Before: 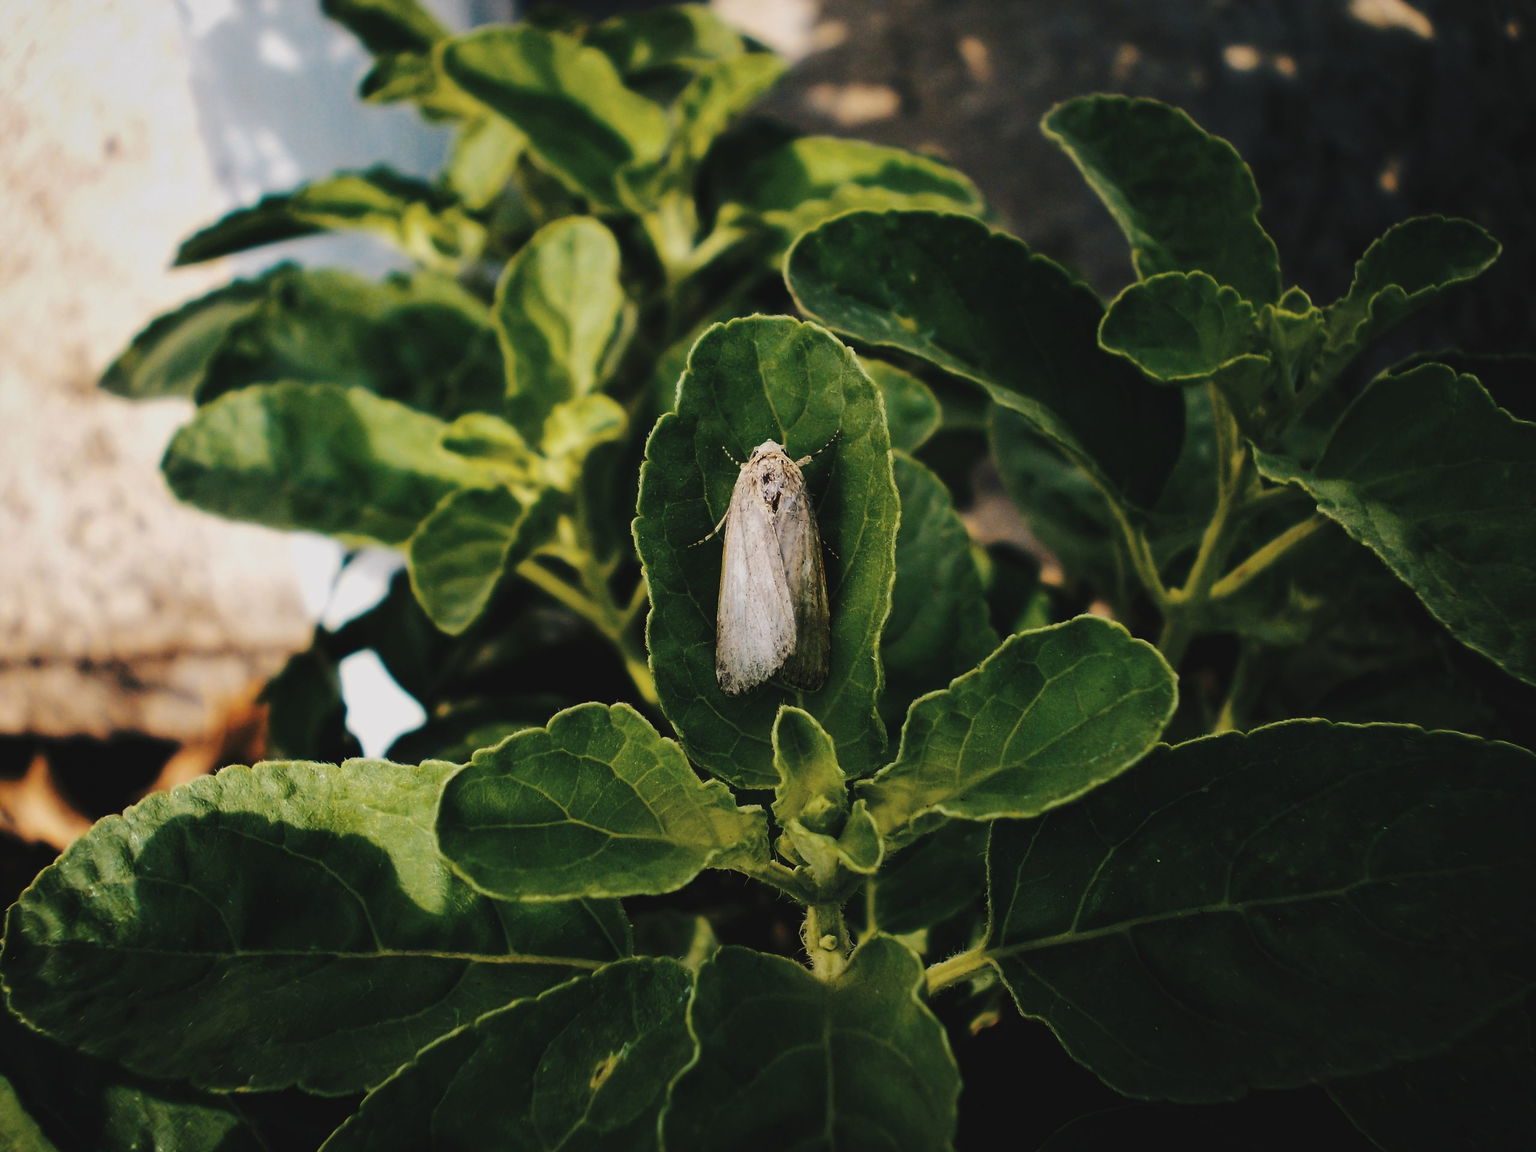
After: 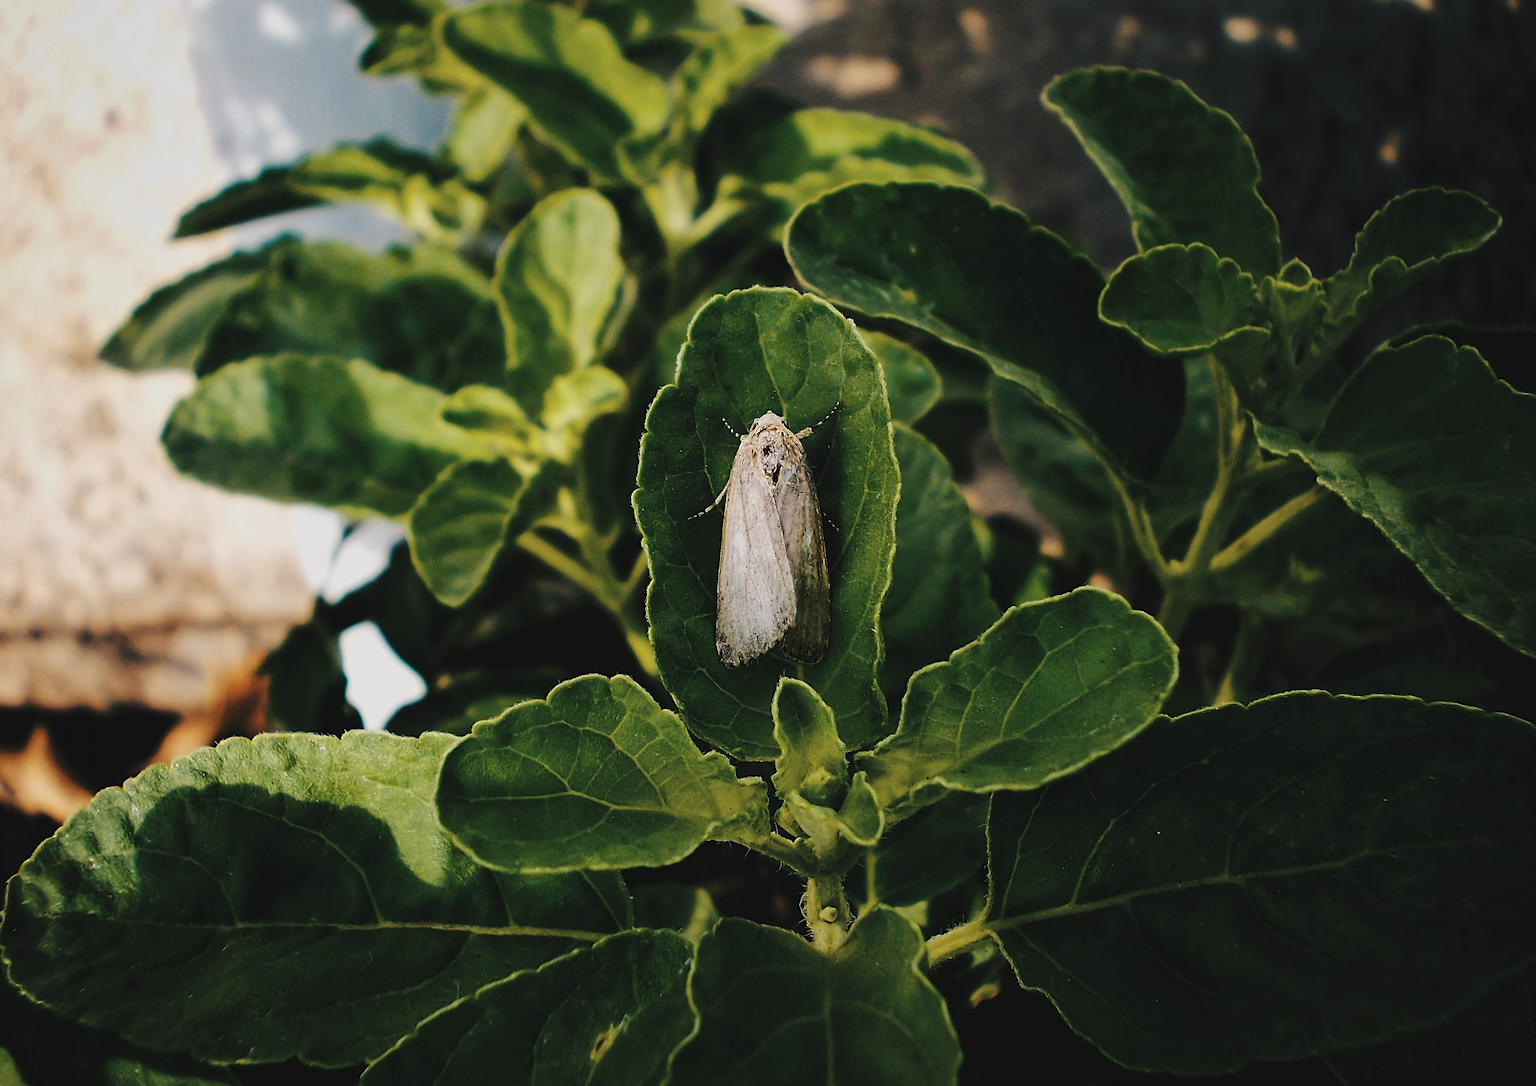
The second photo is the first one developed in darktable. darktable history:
crop and rotate: top 2.483%, bottom 3.227%
exposure: exposure -0.014 EV, compensate highlight preservation false
sharpen: on, module defaults
